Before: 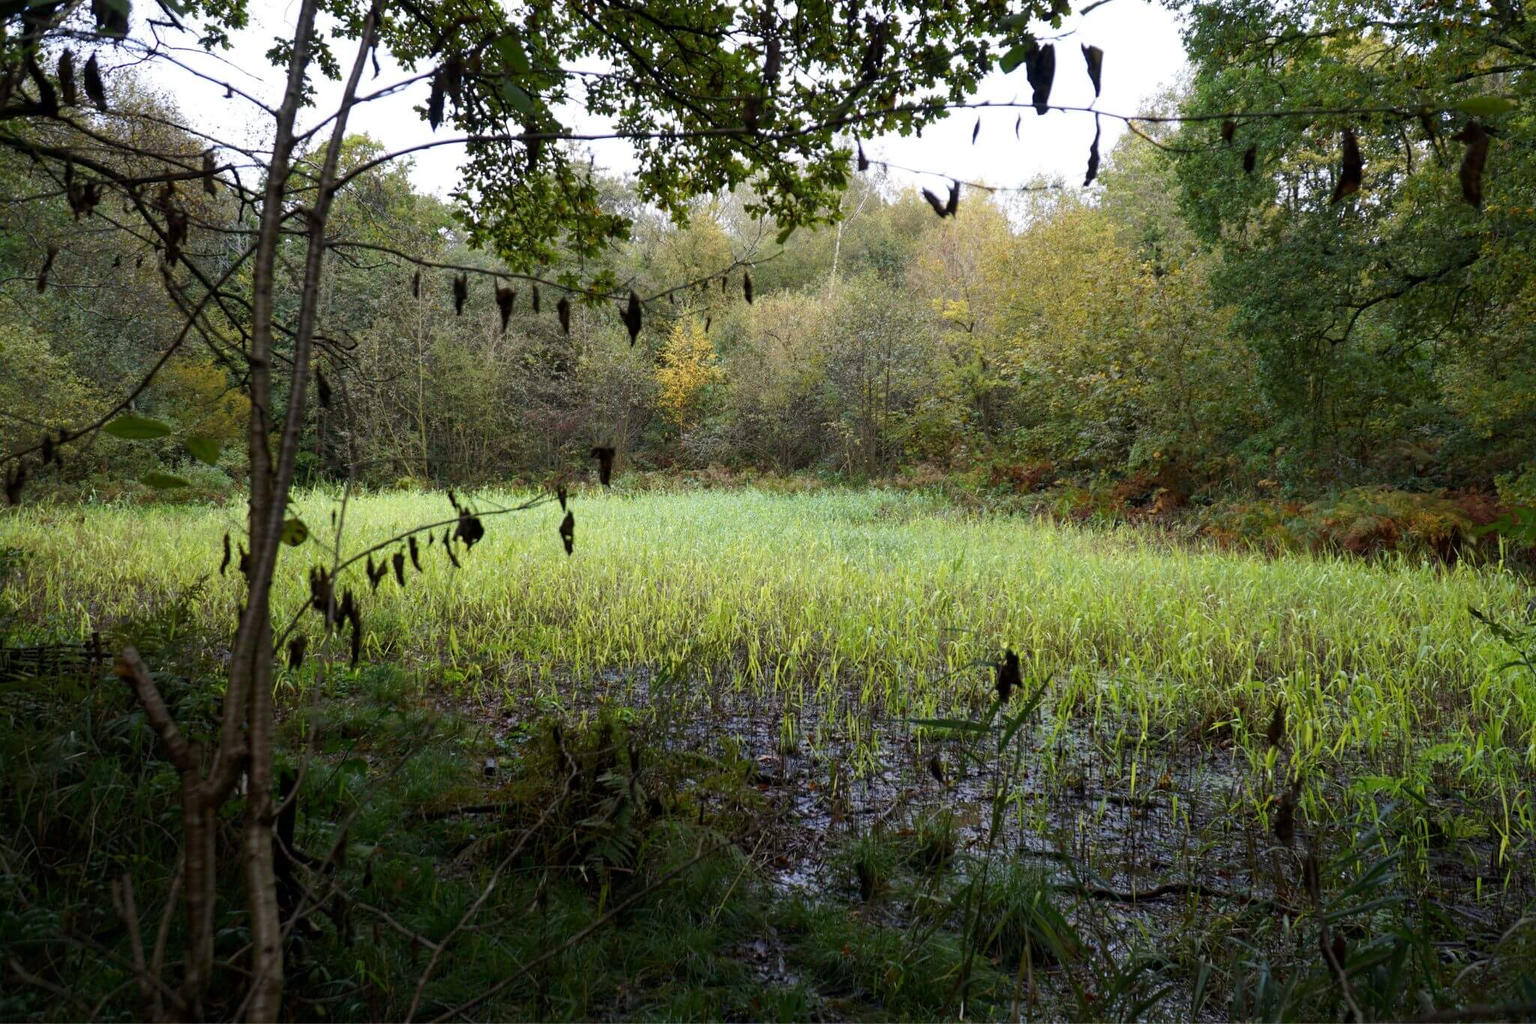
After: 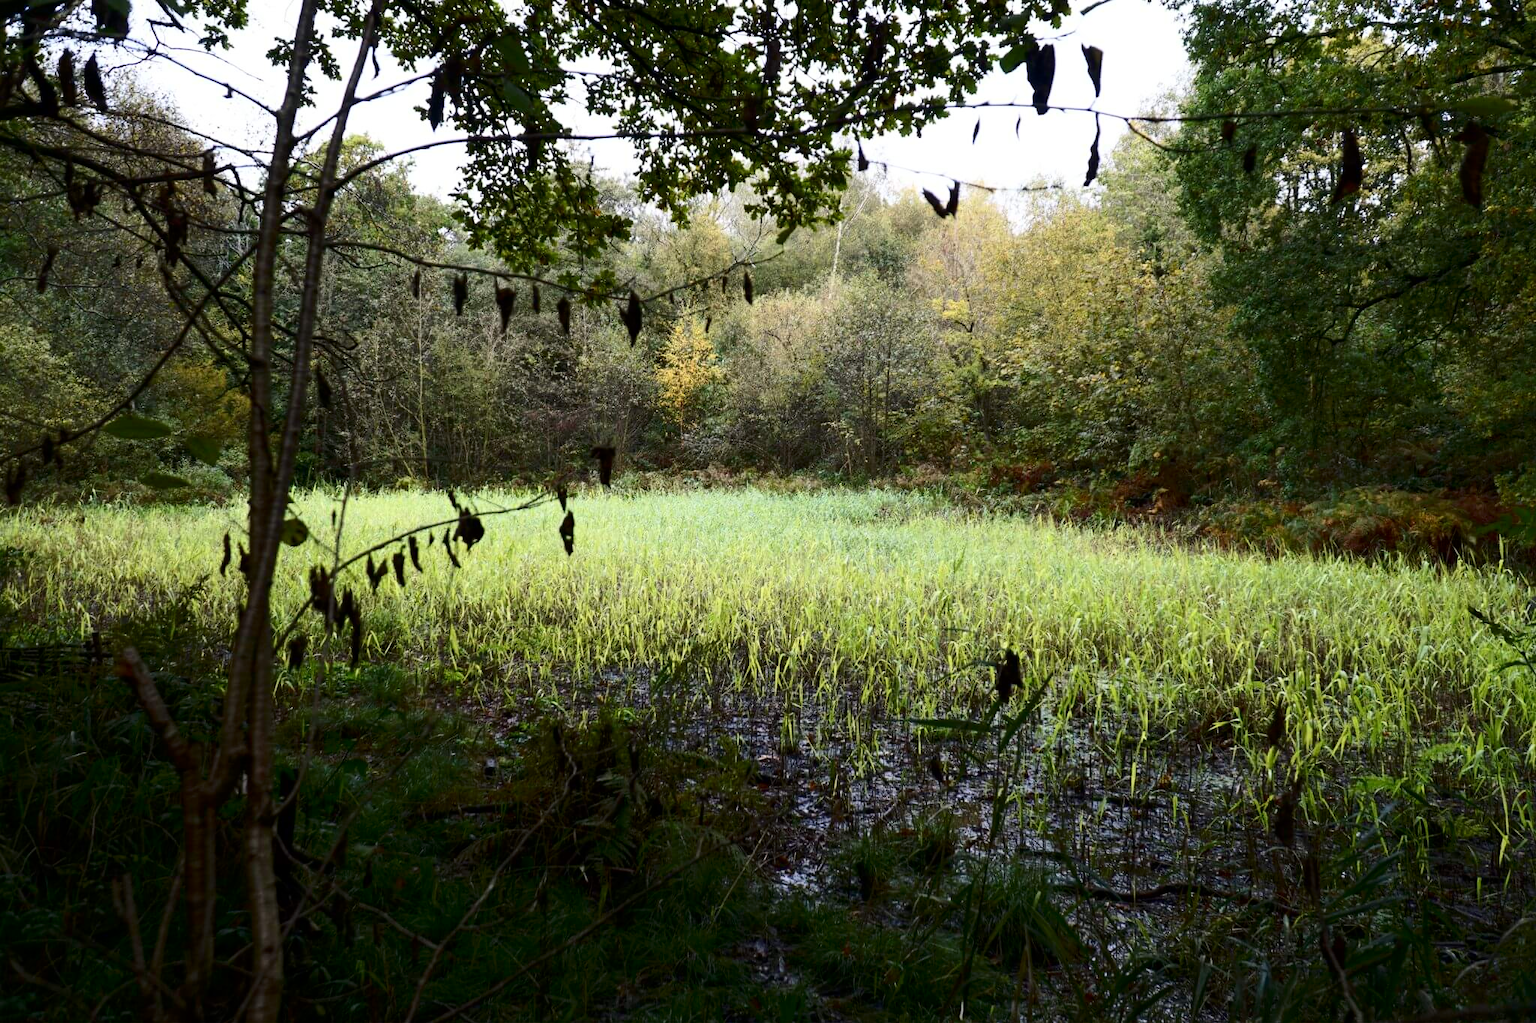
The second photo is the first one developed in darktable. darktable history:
contrast brightness saturation: contrast 0.277
